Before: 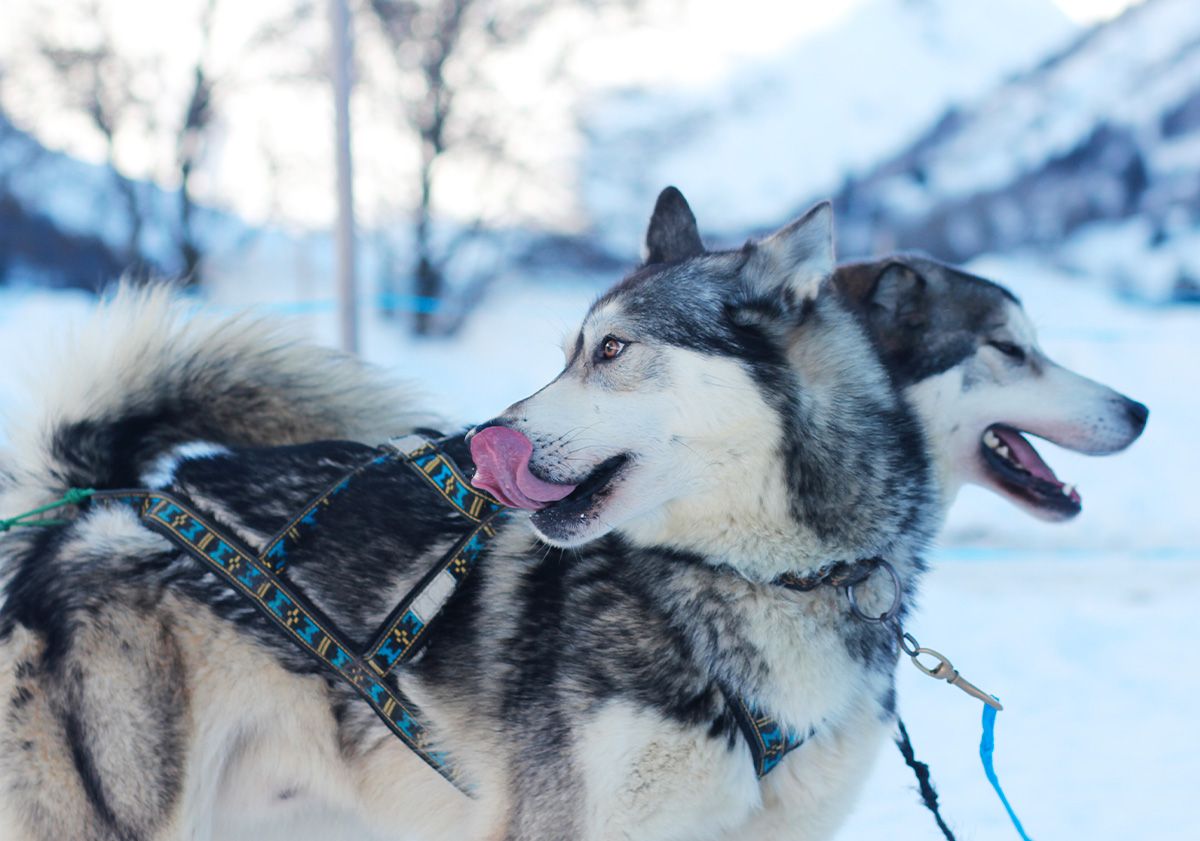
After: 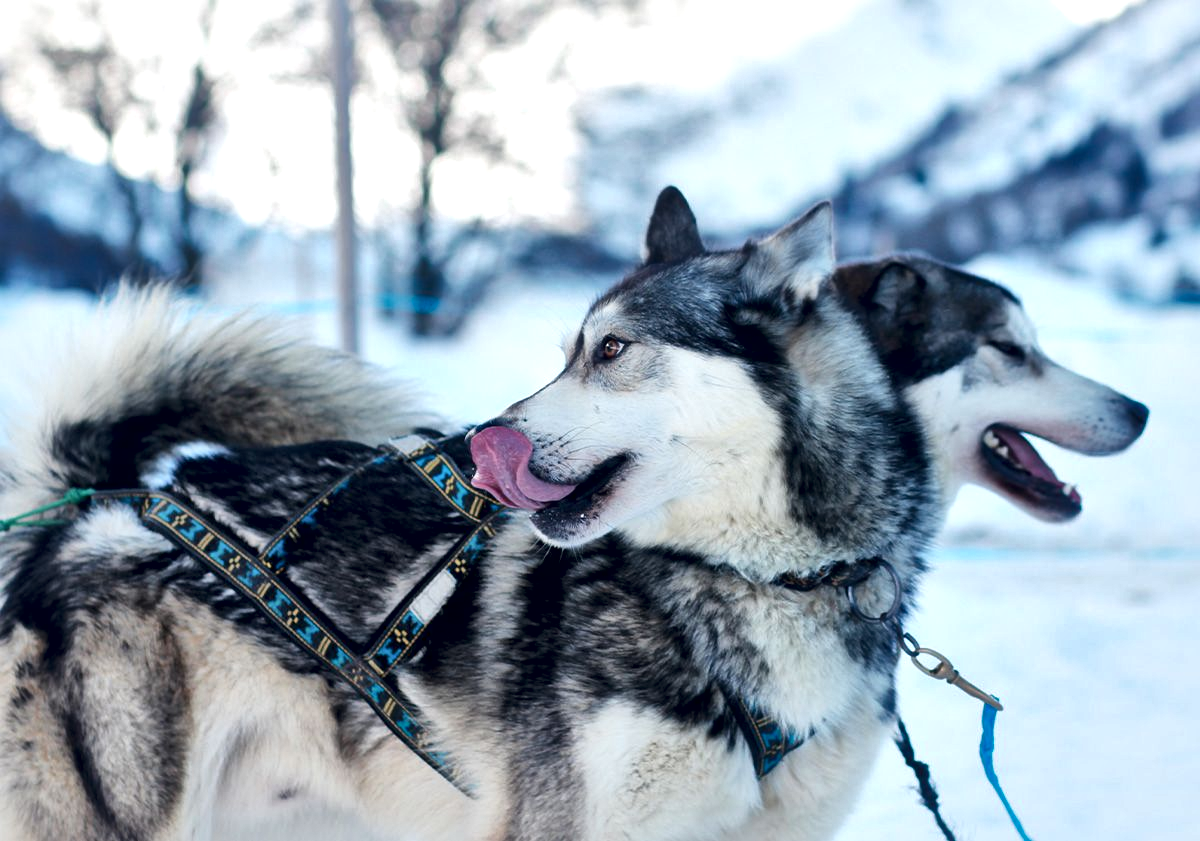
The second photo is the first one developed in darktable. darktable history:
local contrast: mode bilateral grid, contrast 44, coarseness 68, detail 212%, midtone range 0.2
